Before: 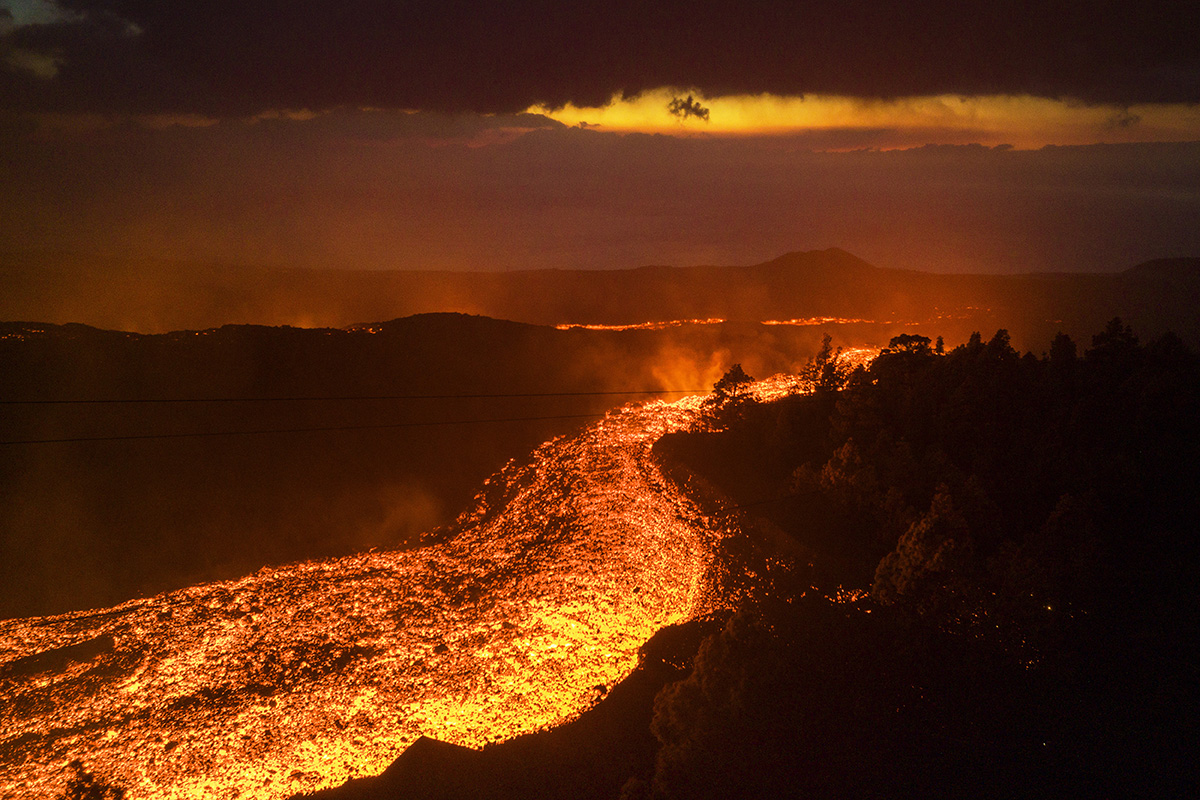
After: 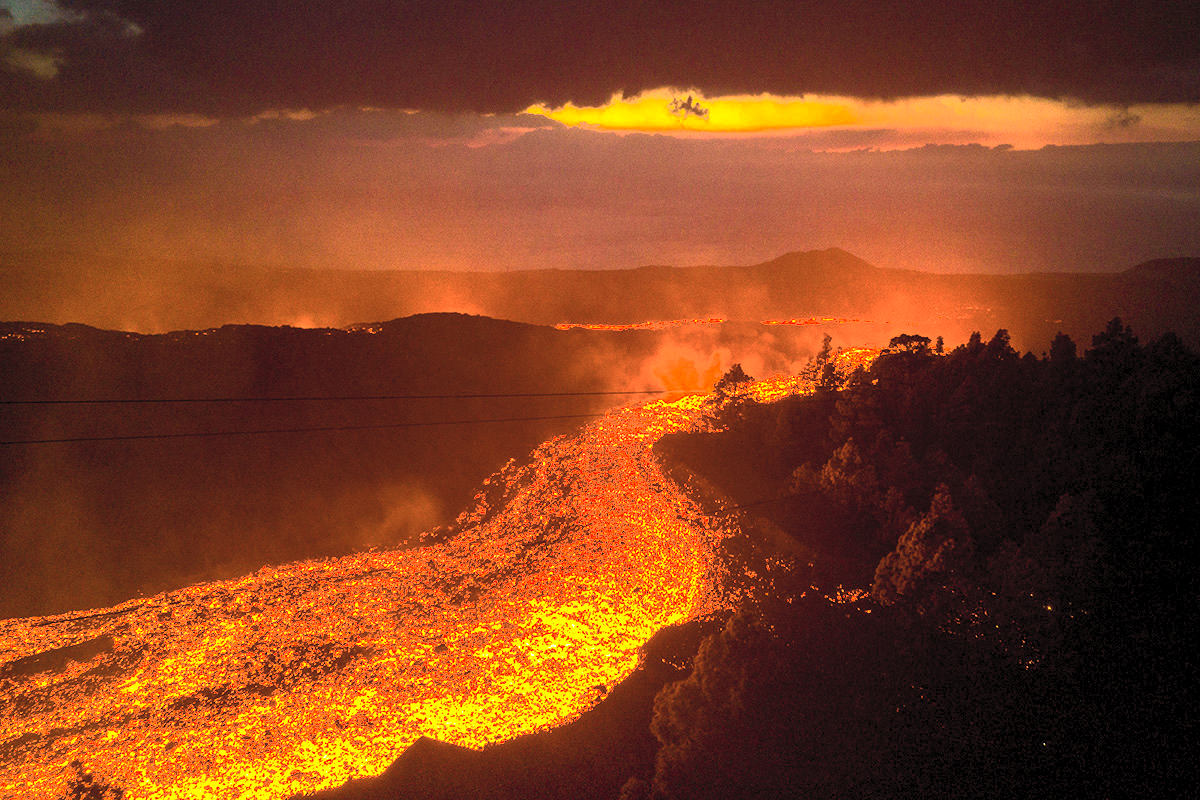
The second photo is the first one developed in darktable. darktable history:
exposure: black level correction 0.001, exposure 1.041 EV, compensate highlight preservation false
base curve: curves: ch0 [(0, 0) (0.595, 0.418) (1, 1)], preserve colors none
contrast brightness saturation: contrast 0.38, brightness 0.543
